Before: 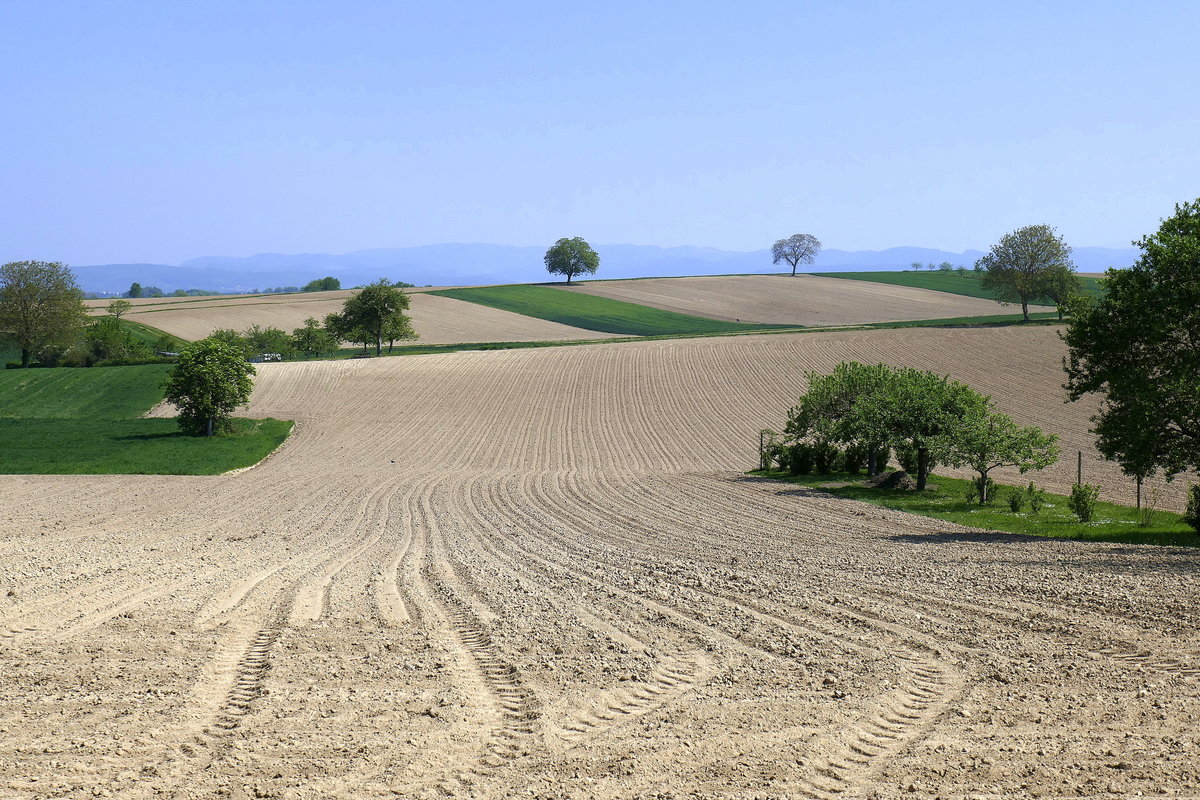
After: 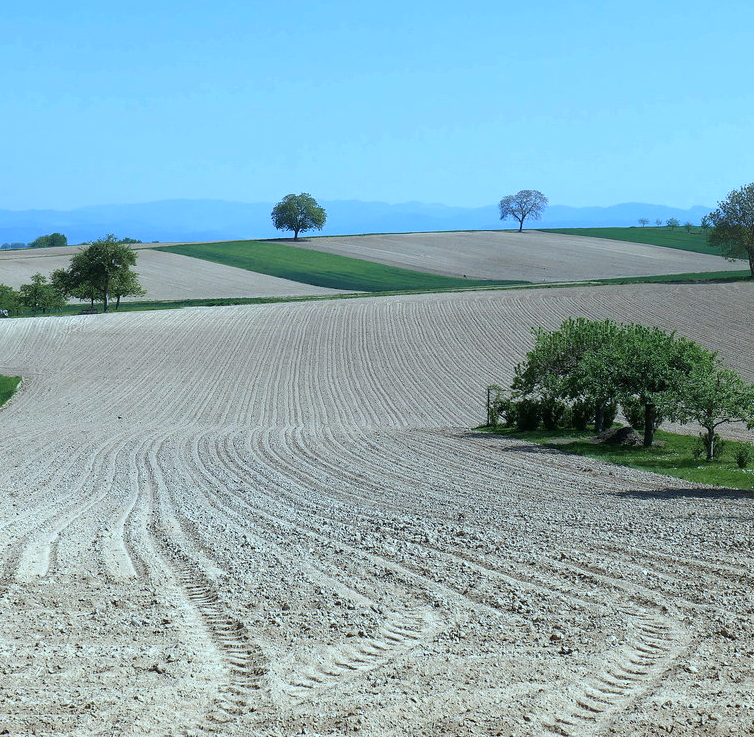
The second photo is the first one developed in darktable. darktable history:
crop and rotate: left 22.774%, top 5.62%, right 14.321%, bottom 2.25%
color correction: highlights a* -10.59, highlights b* -19.72
